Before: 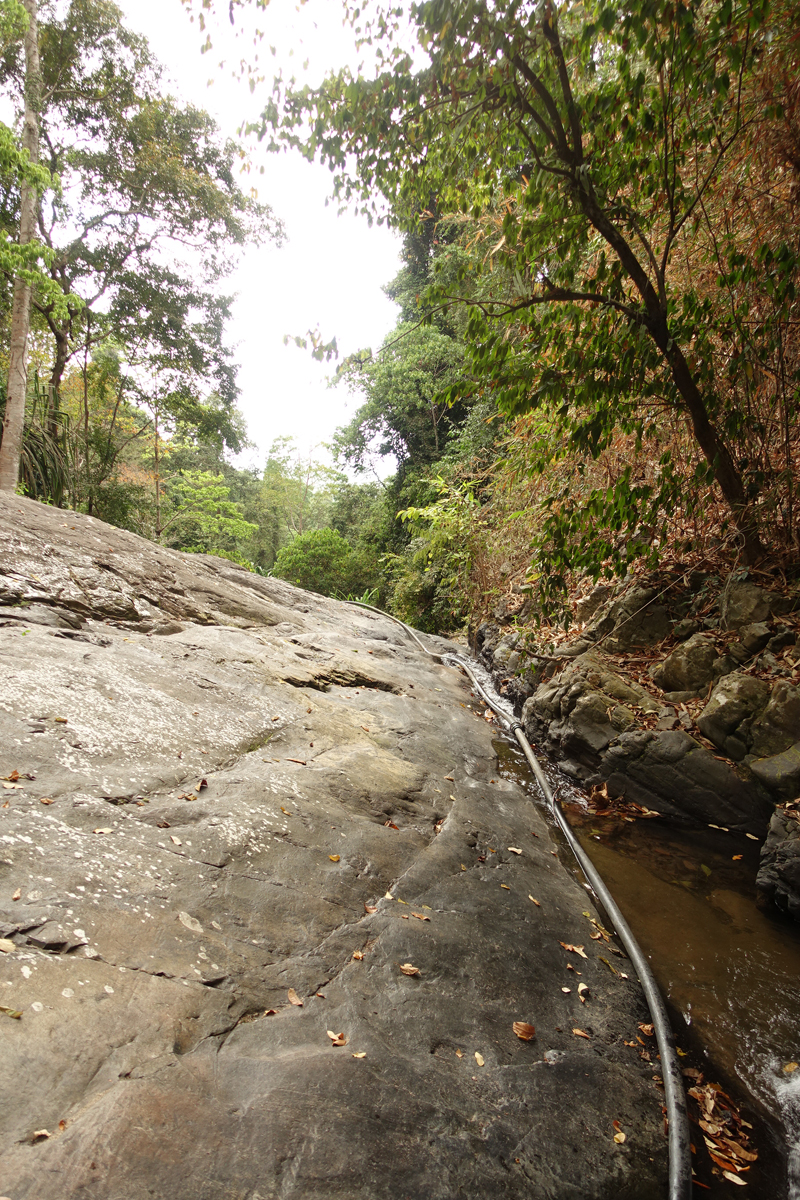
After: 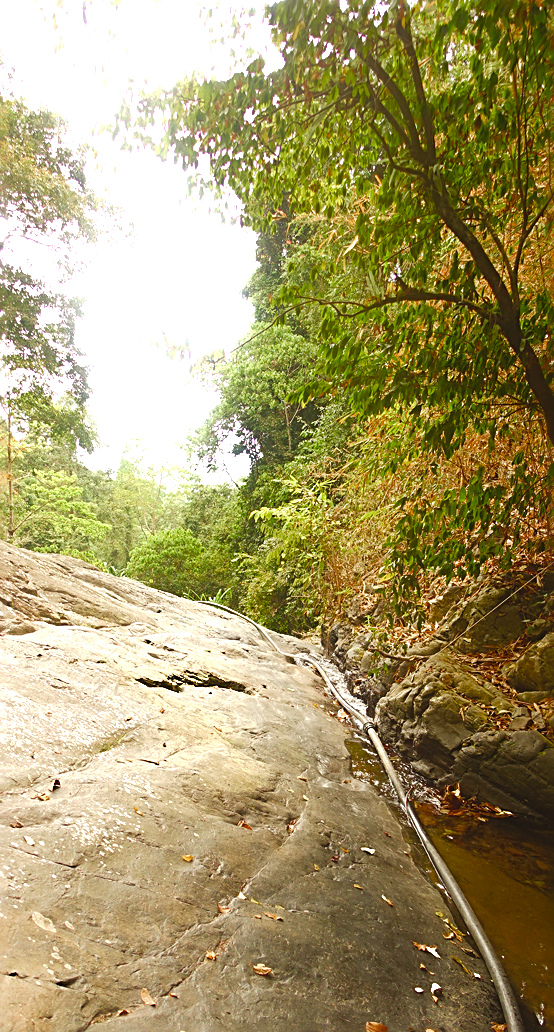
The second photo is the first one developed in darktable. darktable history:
tone curve: curves: ch0 [(0, 0) (0.003, 0.014) (0.011, 0.014) (0.025, 0.022) (0.044, 0.041) (0.069, 0.063) (0.1, 0.086) (0.136, 0.118) (0.177, 0.161) (0.224, 0.211) (0.277, 0.262) (0.335, 0.323) (0.399, 0.384) (0.468, 0.459) (0.543, 0.54) (0.623, 0.624) (0.709, 0.711) (0.801, 0.796) (0.898, 0.879) (1, 1)], preserve colors none
exposure: exposure 0.4 EV, compensate highlight preservation false
contrast brightness saturation: brightness 0.09, saturation 0.19
sharpen: radius 2.531, amount 0.628
velvia: on, module defaults
crop: left 18.479%, right 12.2%, bottom 13.971%
color balance rgb: perceptual saturation grading › highlights -29.58%, perceptual saturation grading › mid-tones 29.47%, perceptual saturation grading › shadows 59.73%, perceptual brilliance grading › global brilliance -17.79%, perceptual brilliance grading › highlights 28.73%, global vibrance 15.44%
contrast equalizer: octaves 7, y [[0.6 ×6], [0.55 ×6], [0 ×6], [0 ×6], [0 ×6]], mix -1
